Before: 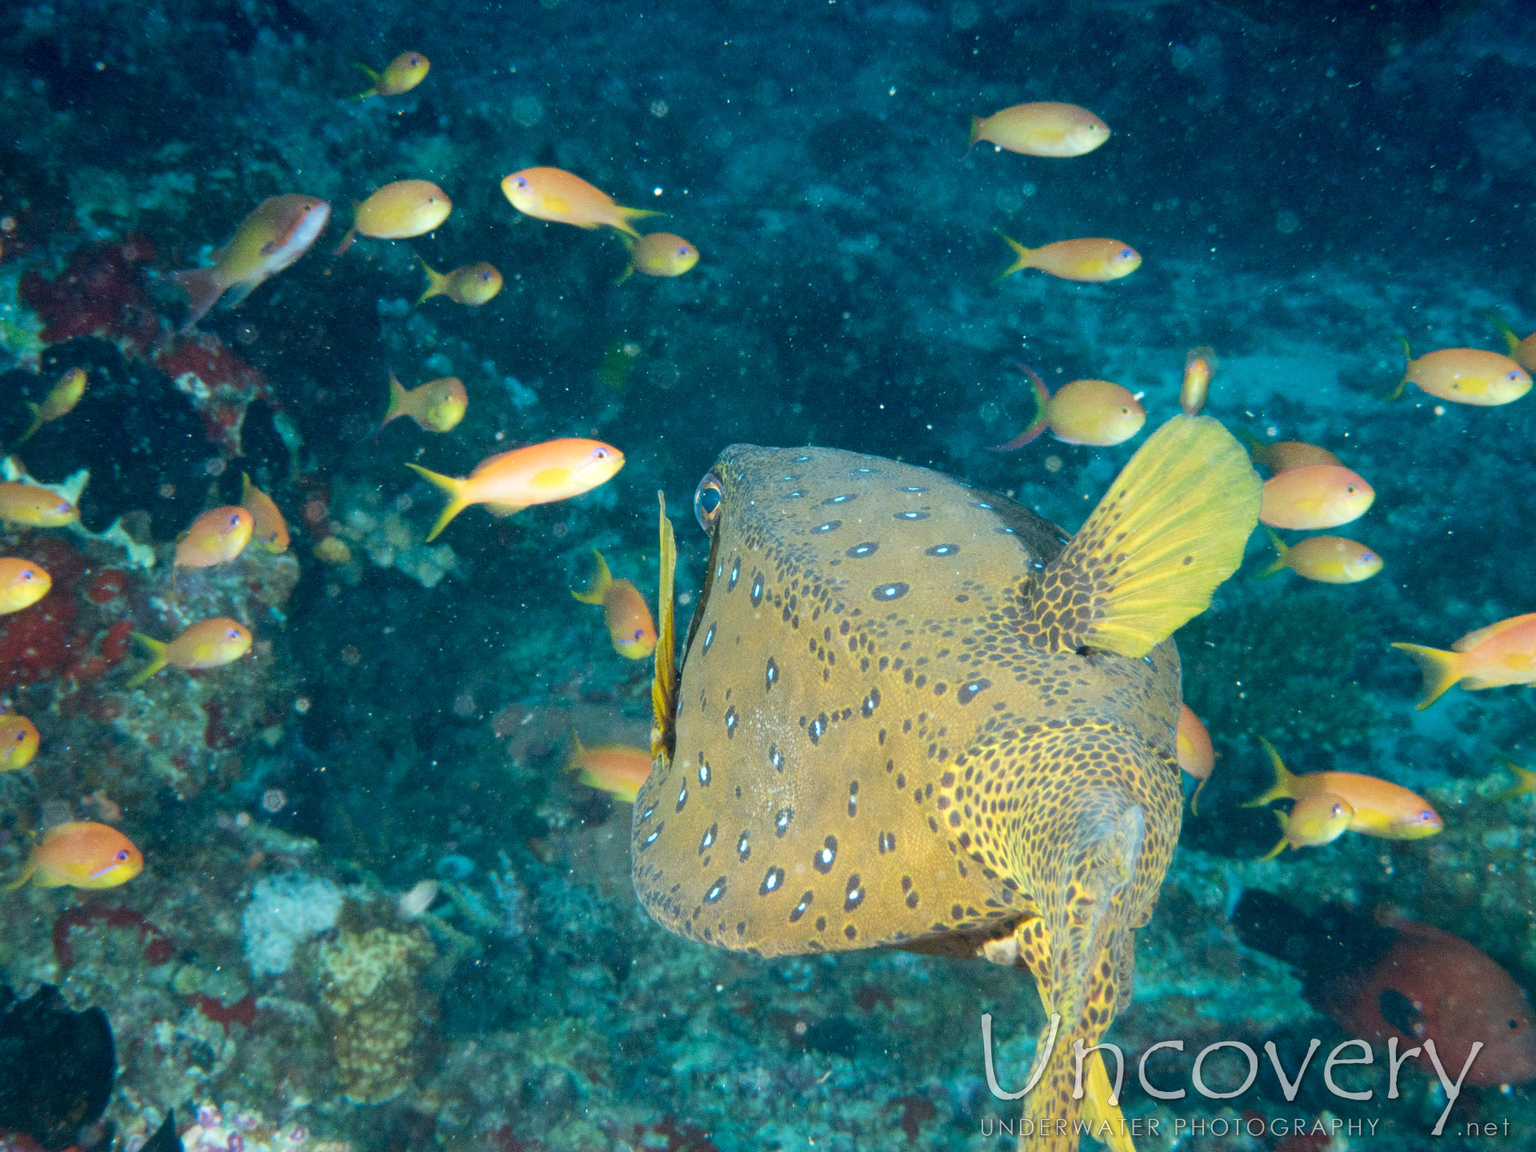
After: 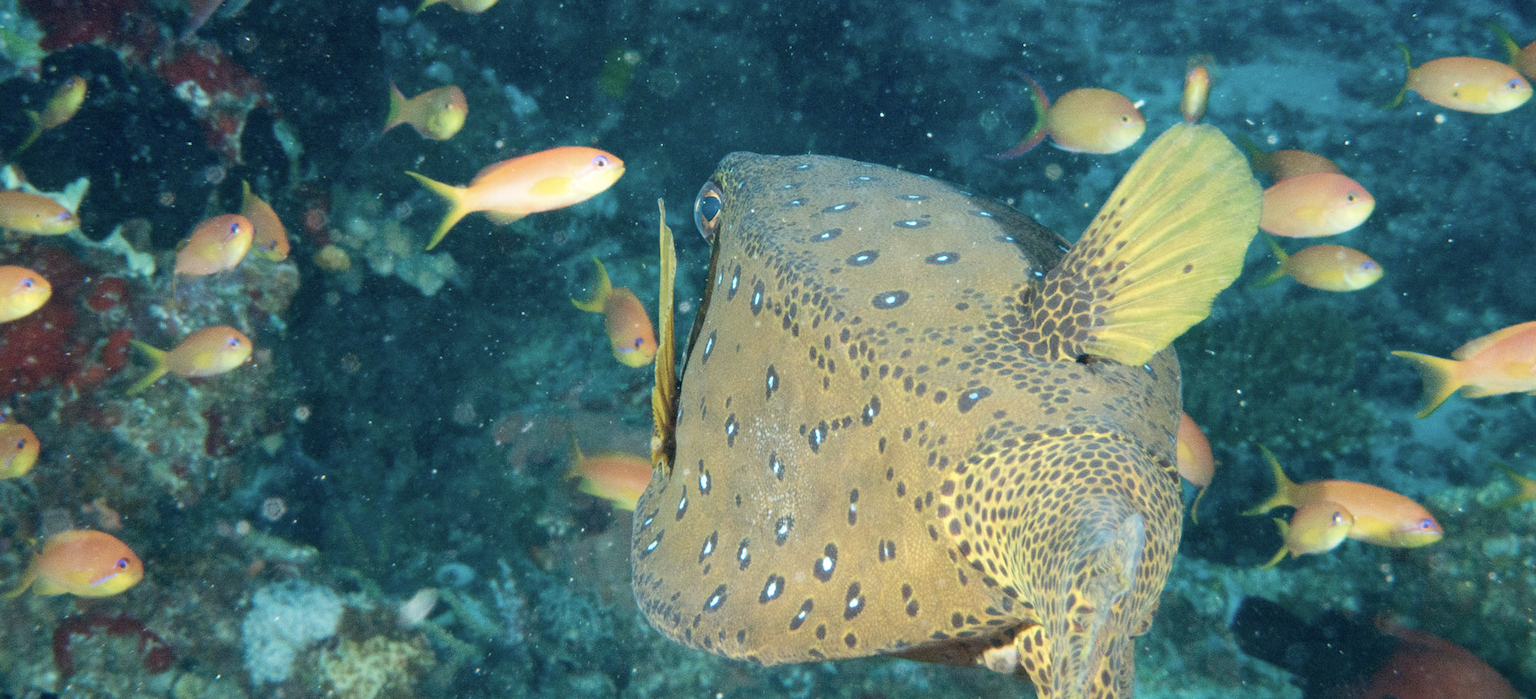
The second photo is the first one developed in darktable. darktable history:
color balance: input saturation 80.07%
crop and rotate: top 25.357%, bottom 13.942%
